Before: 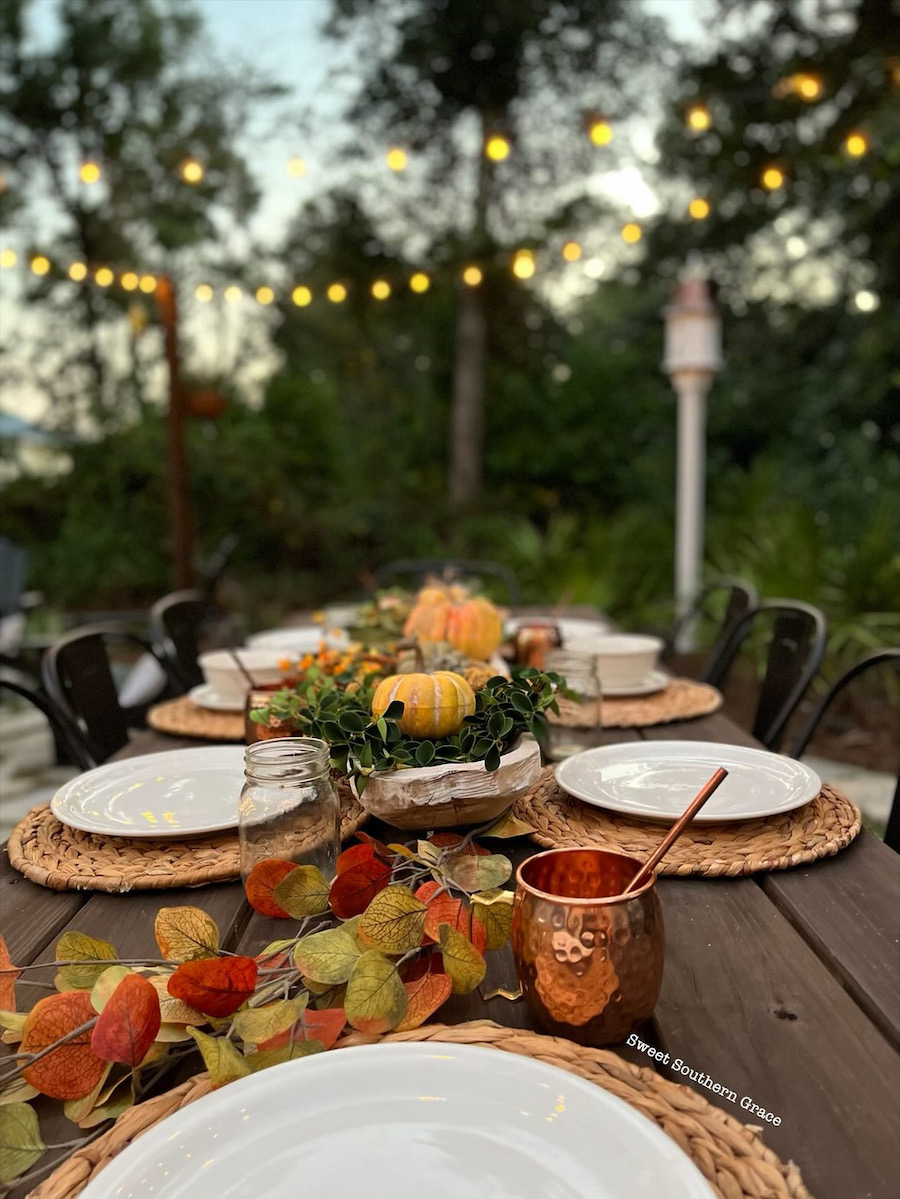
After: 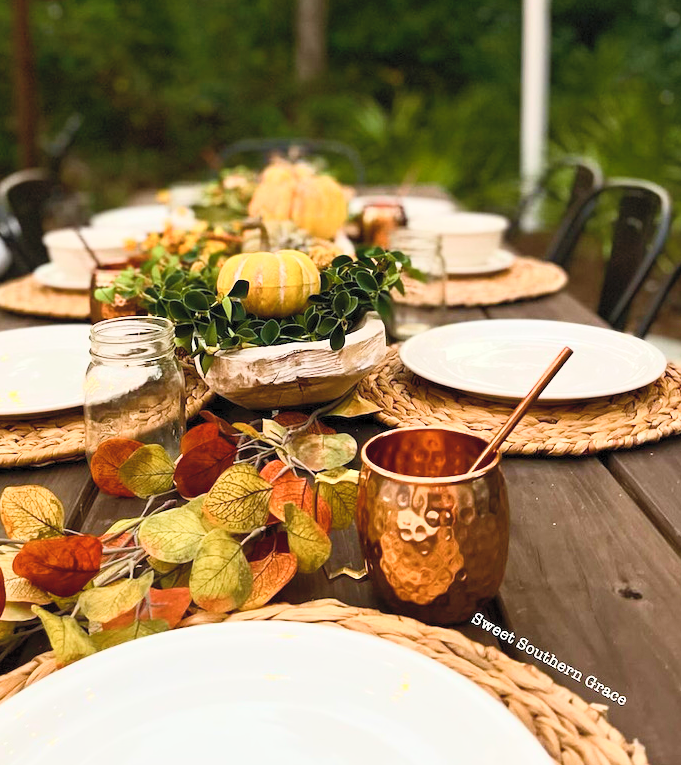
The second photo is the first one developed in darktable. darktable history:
color balance rgb: perceptual saturation grading › global saturation 20%, perceptual saturation grading › highlights -25%, perceptual saturation grading › shadows 50%
velvia: on, module defaults
crop and rotate: left 17.299%, top 35.115%, right 7.015%, bottom 1.024%
contrast brightness saturation: contrast 0.39, brightness 0.53
